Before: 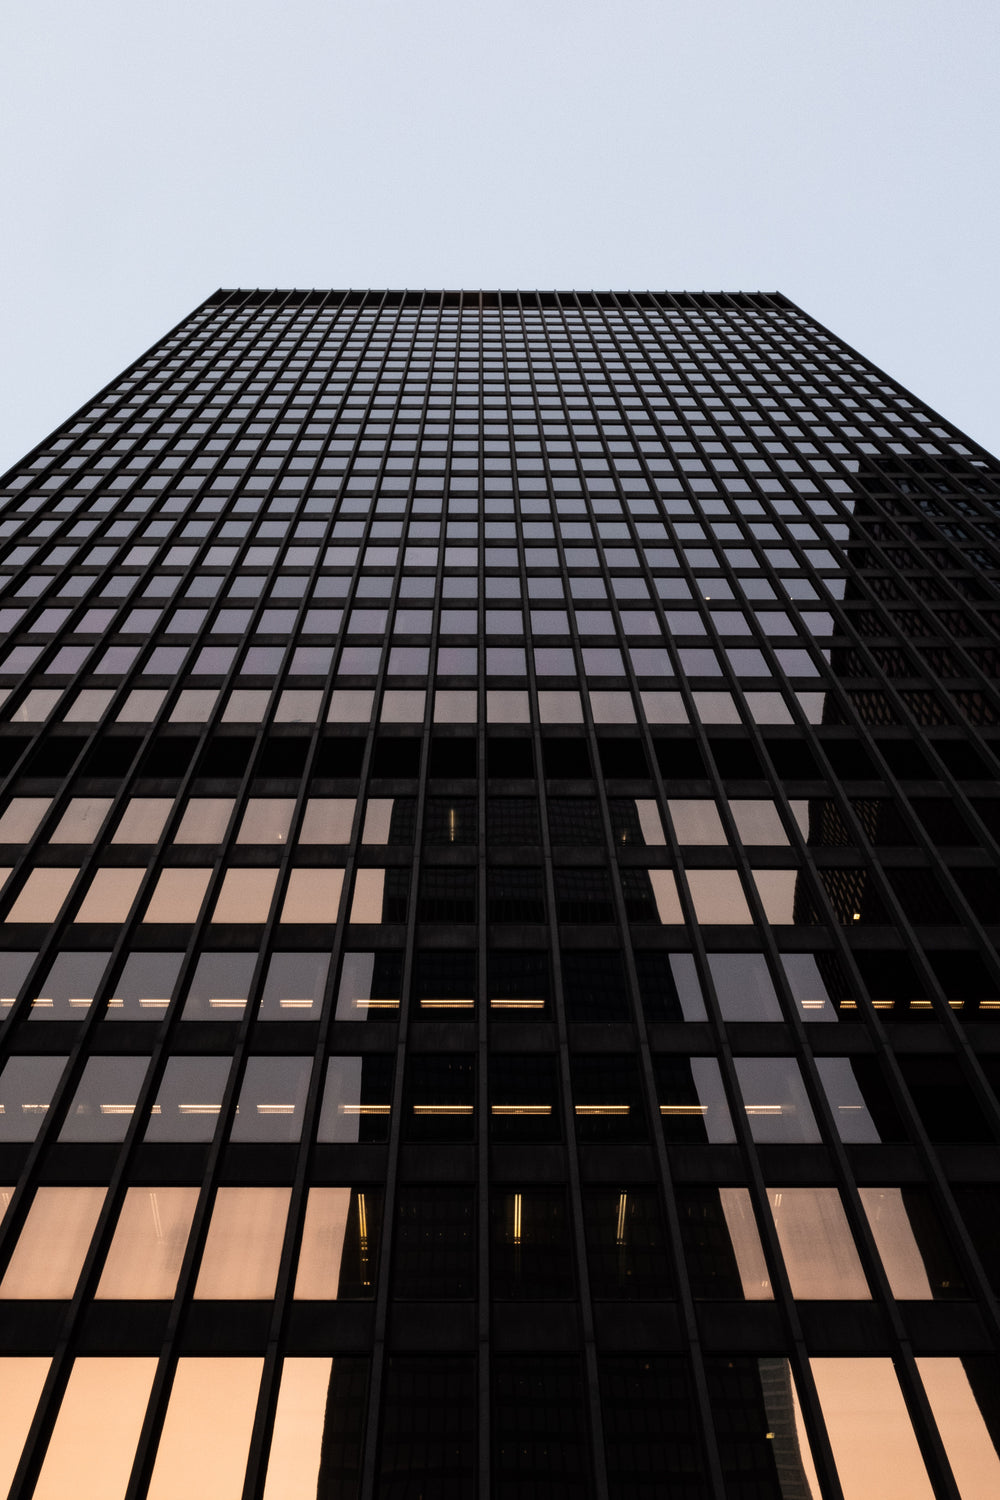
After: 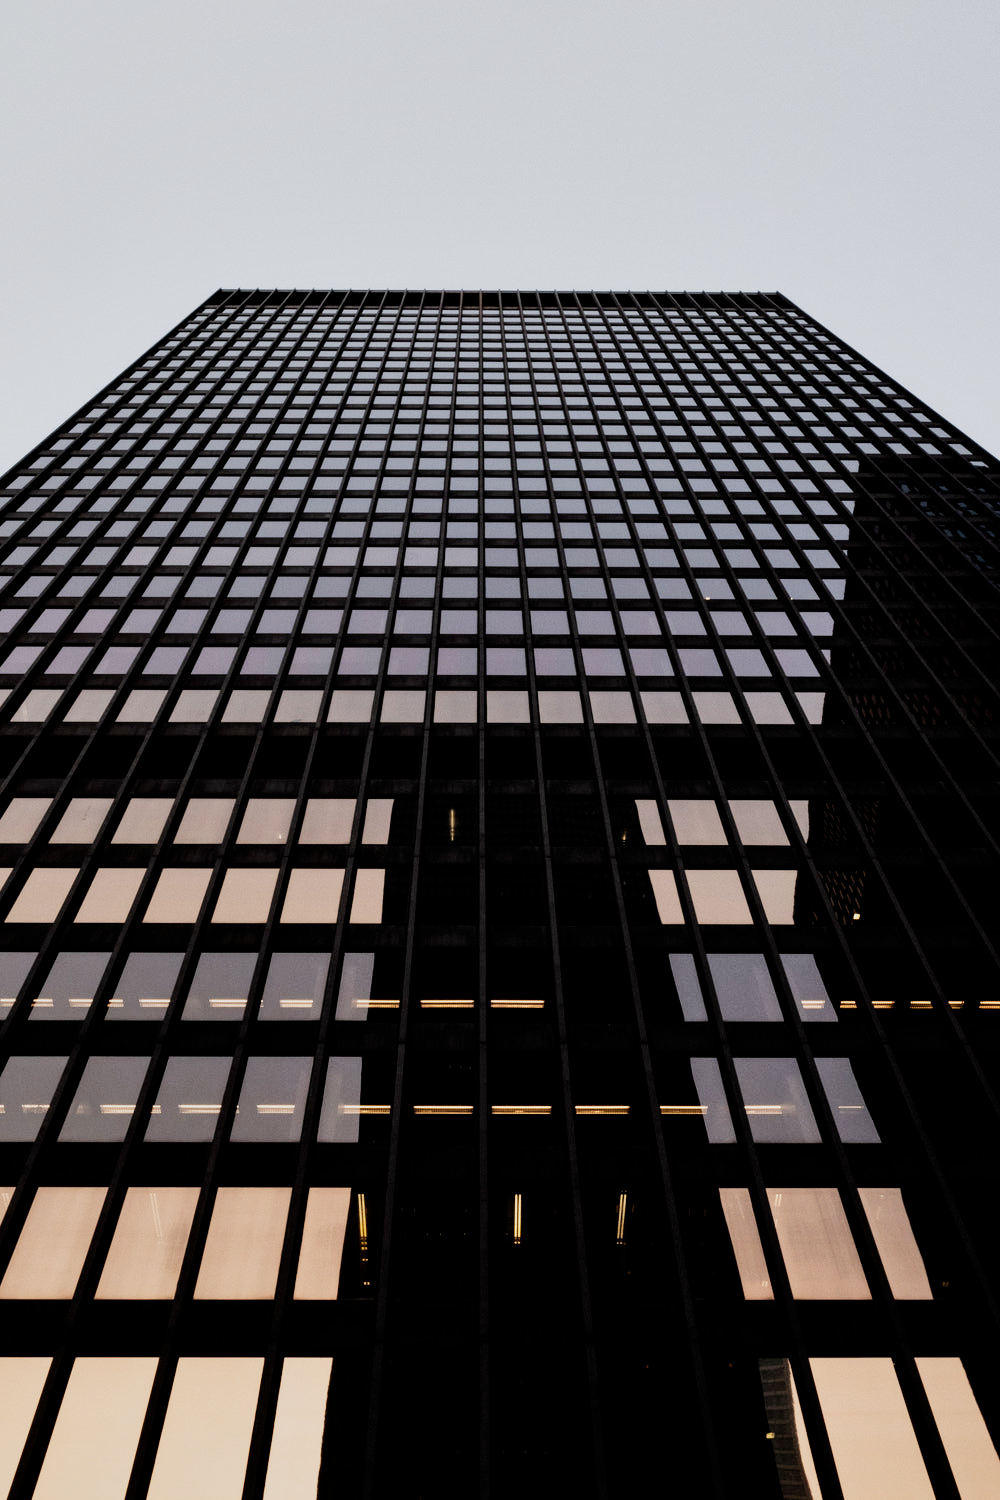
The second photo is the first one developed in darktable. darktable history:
exposure: exposure 1 EV, compensate highlight preservation false
filmic rgb: middle gray luminance 29%, black relative exposure -10.3 EV, white relative exposure 5.5 EV, threshold 6 EV, target black luminance 0%, hardness 3.95, latitude 2.04%, contrast 1.132, highlights saturation mix 5%, shadows ↔ highlights balance 15.11%, preserve chrominance no, color science v3 (2019), use custom middle-gray values true, iterations of high-quality reconstruction 0, enable highlight reconstruction true
shadows and highlights: shadows 29.61, highlights -30.47, low approximation 0.01, soften with gaussian
